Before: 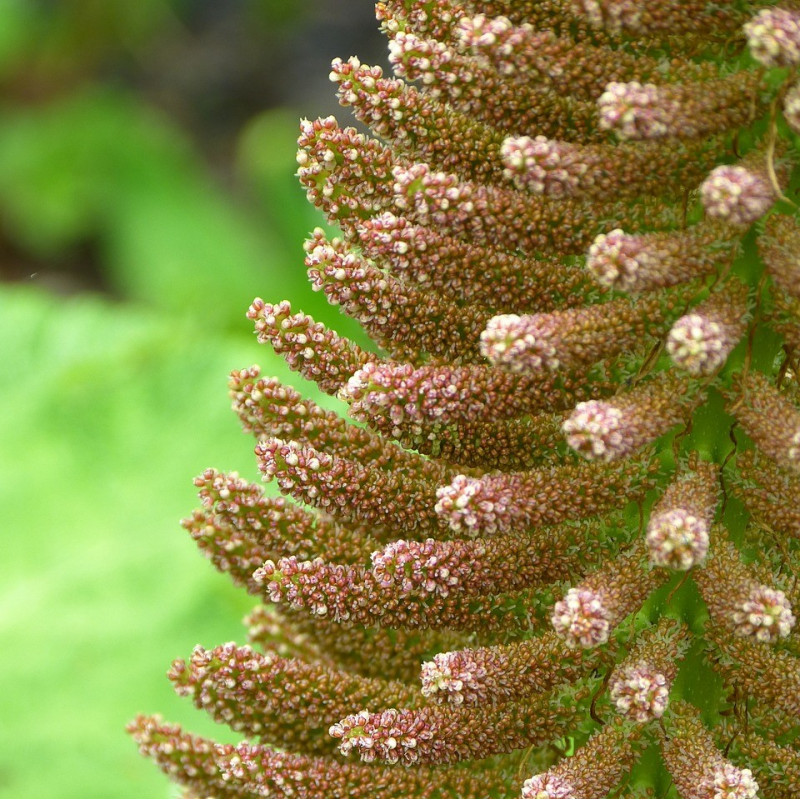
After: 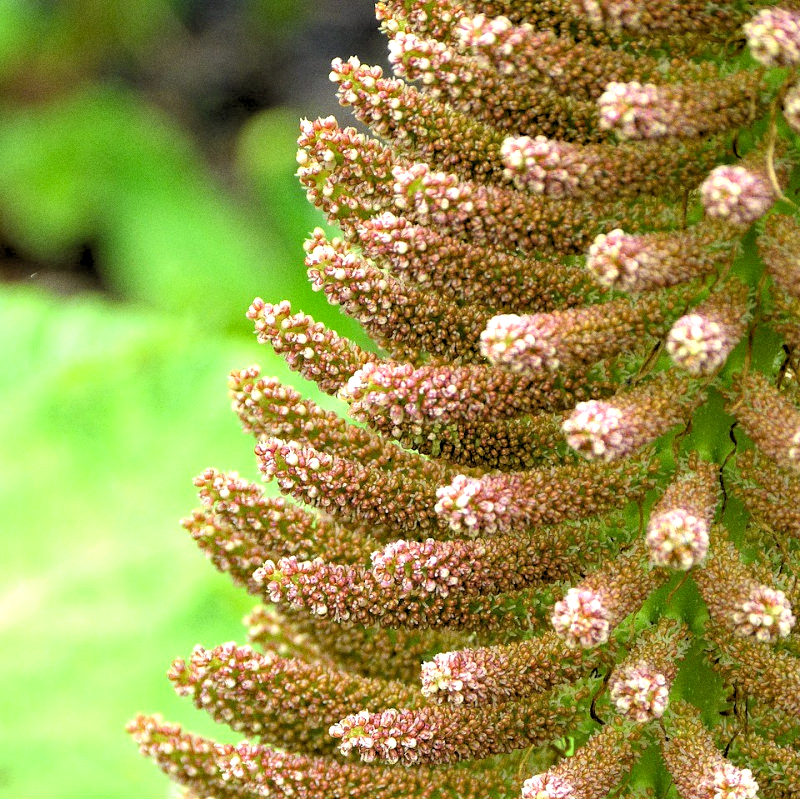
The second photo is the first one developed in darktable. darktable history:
haze removal: adaptive false
grain: coarseness 0.09 ISO
exposure: black level correction 0, exposure 0.5 EV, compensate exposure bias true, compensate highlight preservation false
rgb levels: levels [[0.029, 0.461, 0.922], [0, 0.5, 1], [0, 0.5, 1]]
